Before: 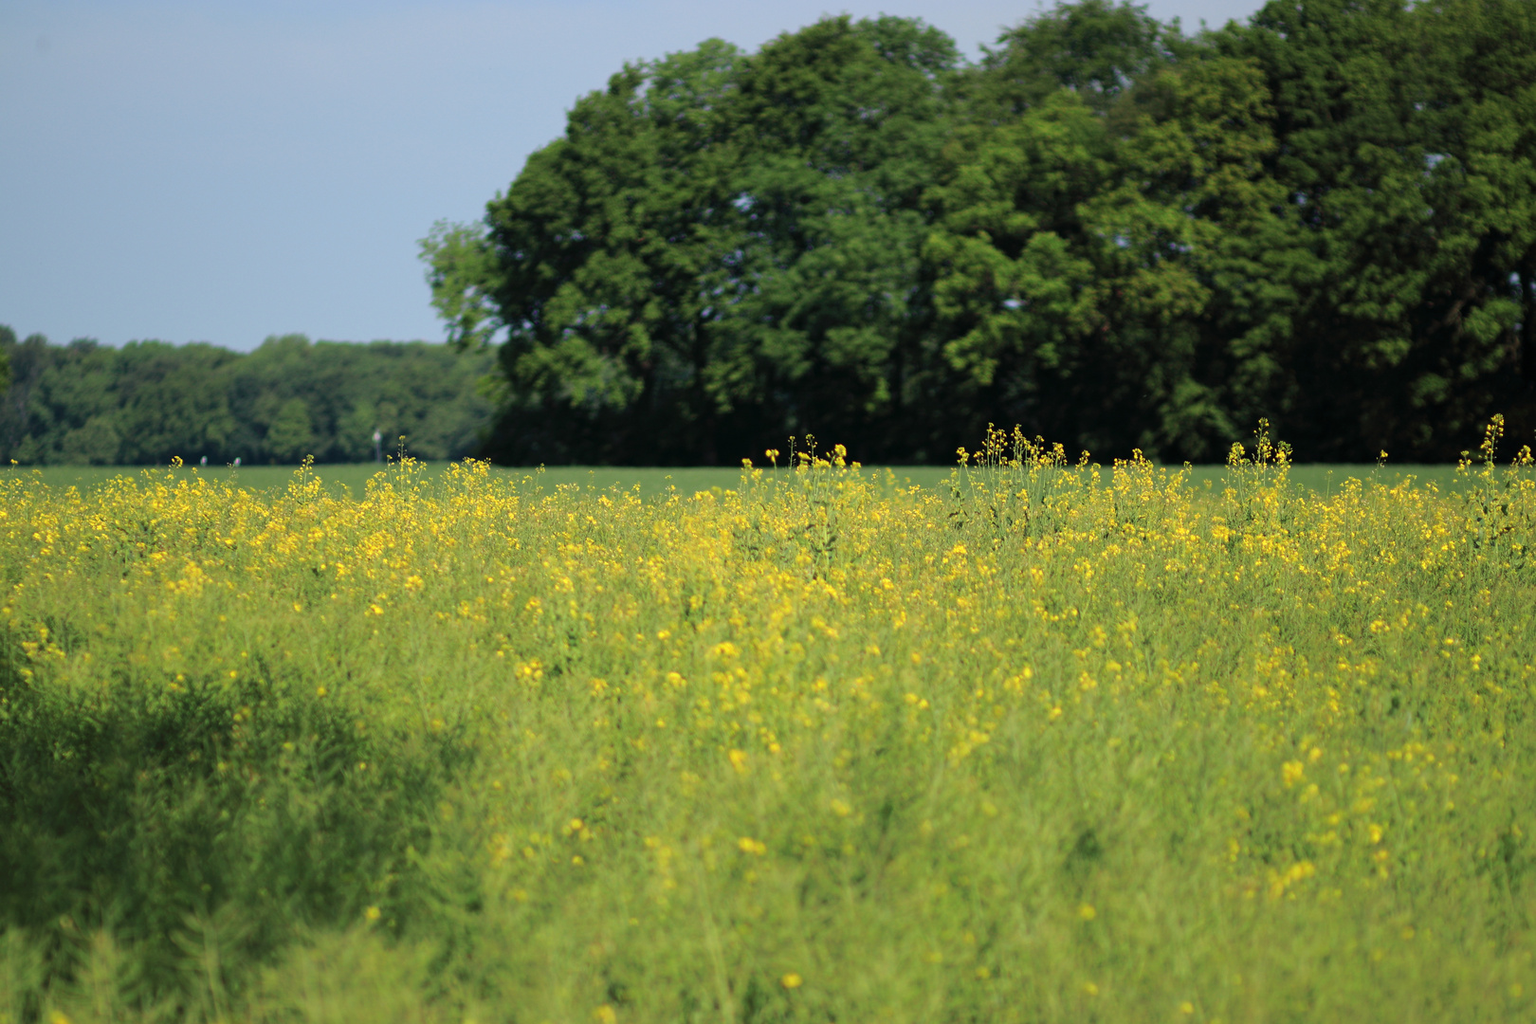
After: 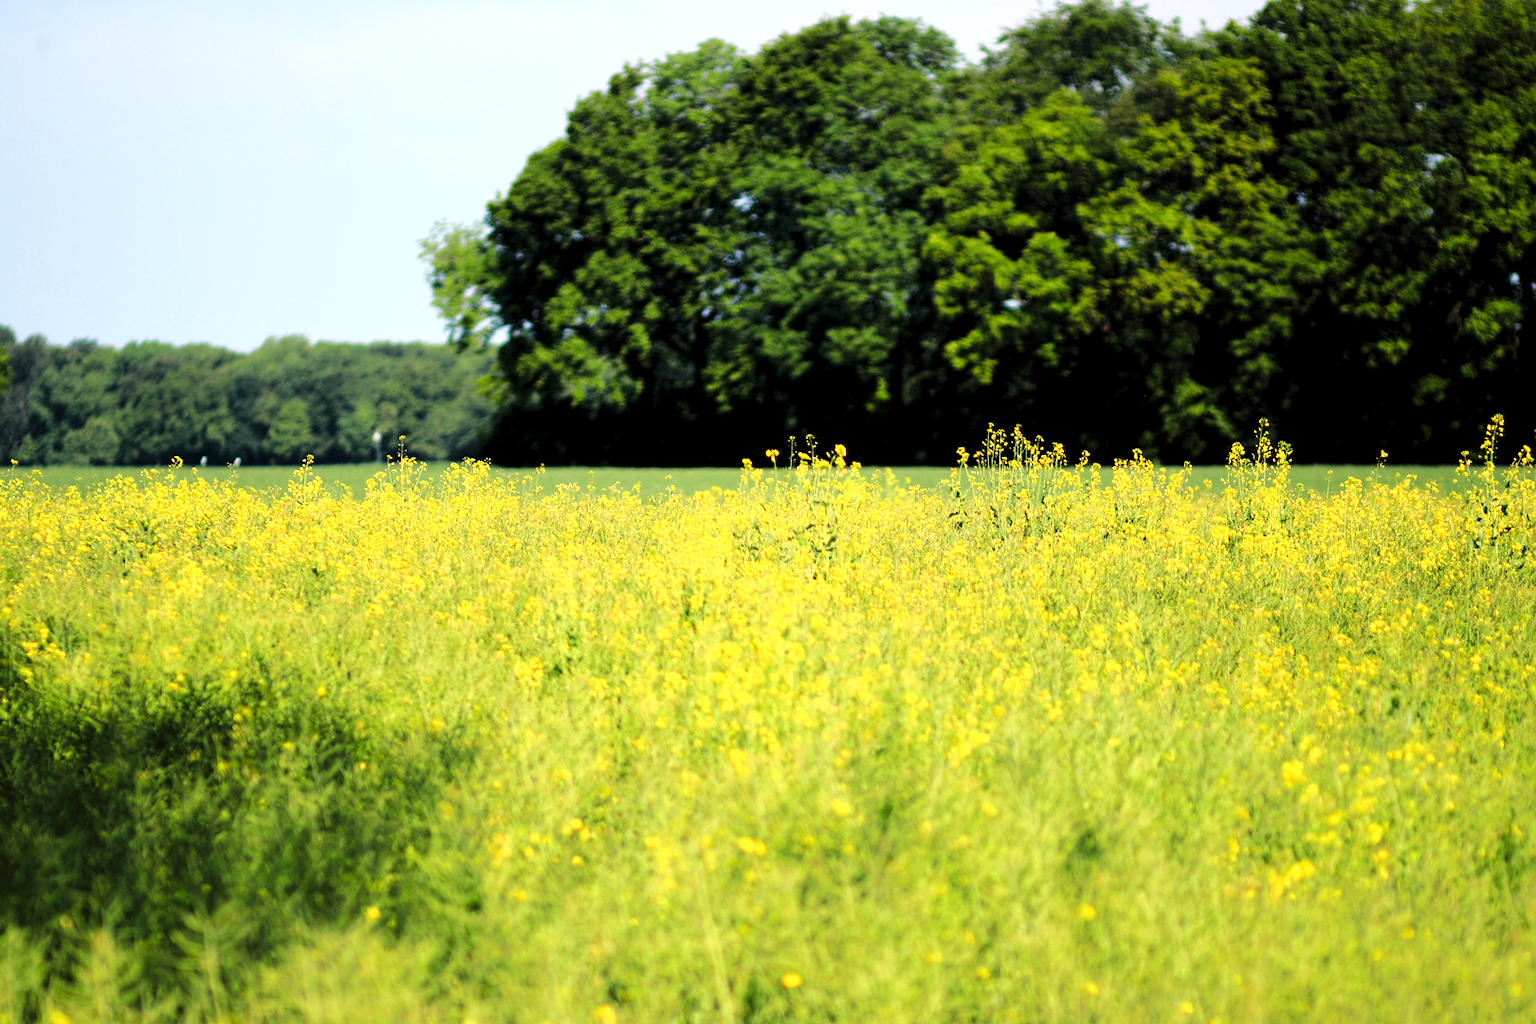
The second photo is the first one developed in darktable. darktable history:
levels: levels [0.052, 0.496, 0.908]
color balance rgb: highlights gain › chroma 2.846%, highlights gain › hue 60.95°, perceptual saturation grading › global saturation 20%, perceptual saturation grading › highlights -25.842%, perceptual saturation grading › shadows 26.216%
base curve: curves: ch0 [(0, 0) (0.028, 0.03) (0.121, 0.232) (0.46, 0.748) (0.859, 0.968) (1, 1)]
